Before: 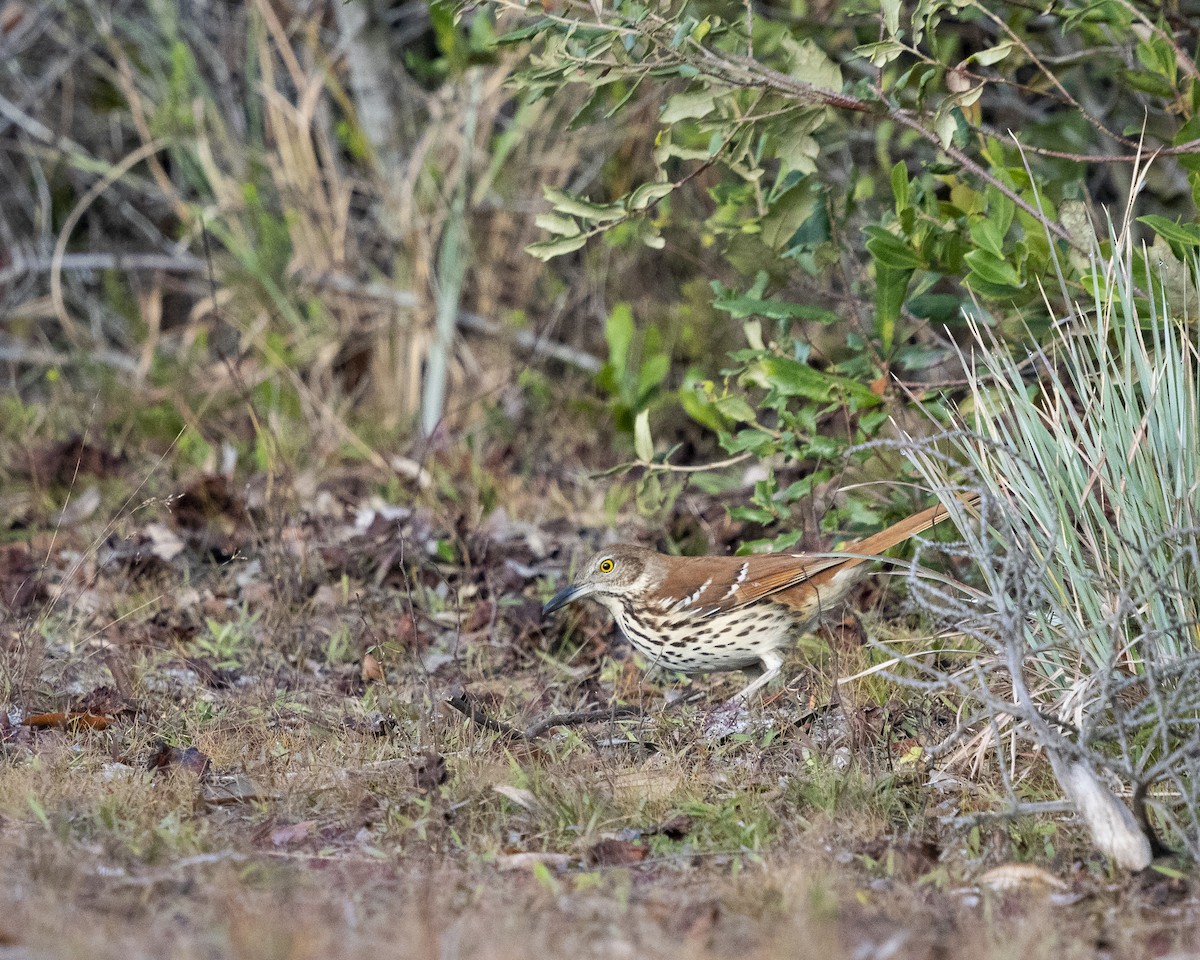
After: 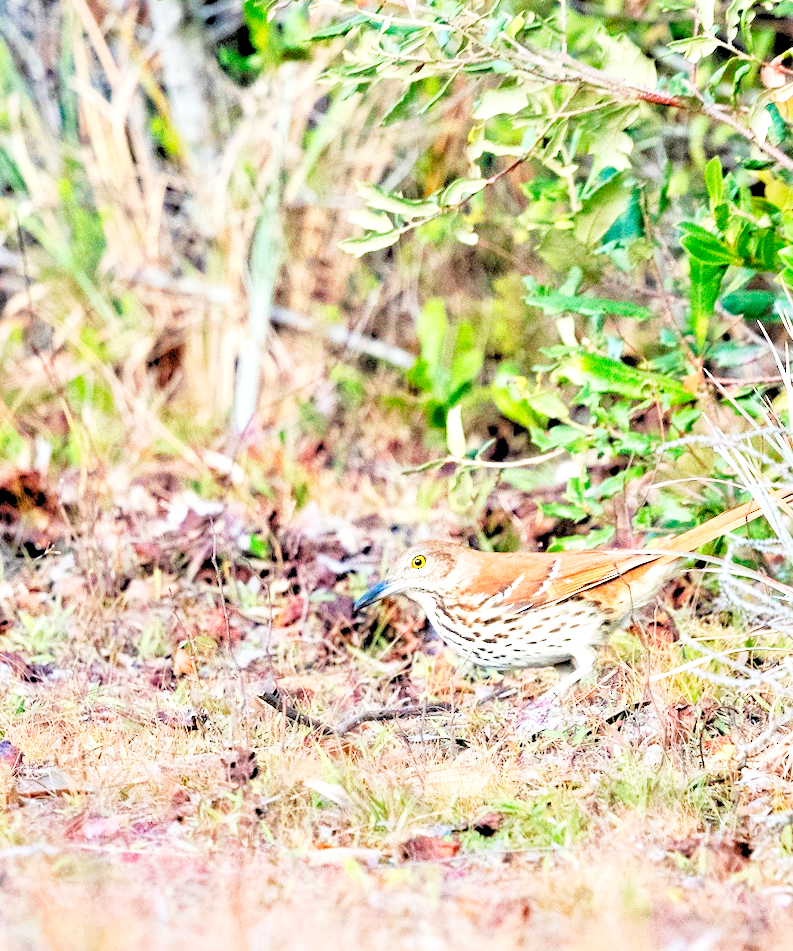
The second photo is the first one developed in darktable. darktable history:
base curve: curves: ch0 [(0, 0) (0.007, 0.004) (0.027, 0.03) (0.046, 0.07) (0.207, 0.54) (0.442, 0.872) (0.673, 0.972) (1, 1)], preserve colors none
crop and rotate: left 15.055%, right 18.278%
levels: levels [0.072, 0.414, 0.976]
rotate and perspective: rotation 0.192°, lens shift (horizontal) -0.015, crop left 0.005, crop right 0.996, crop top 0.006, crop bottom 0.99
